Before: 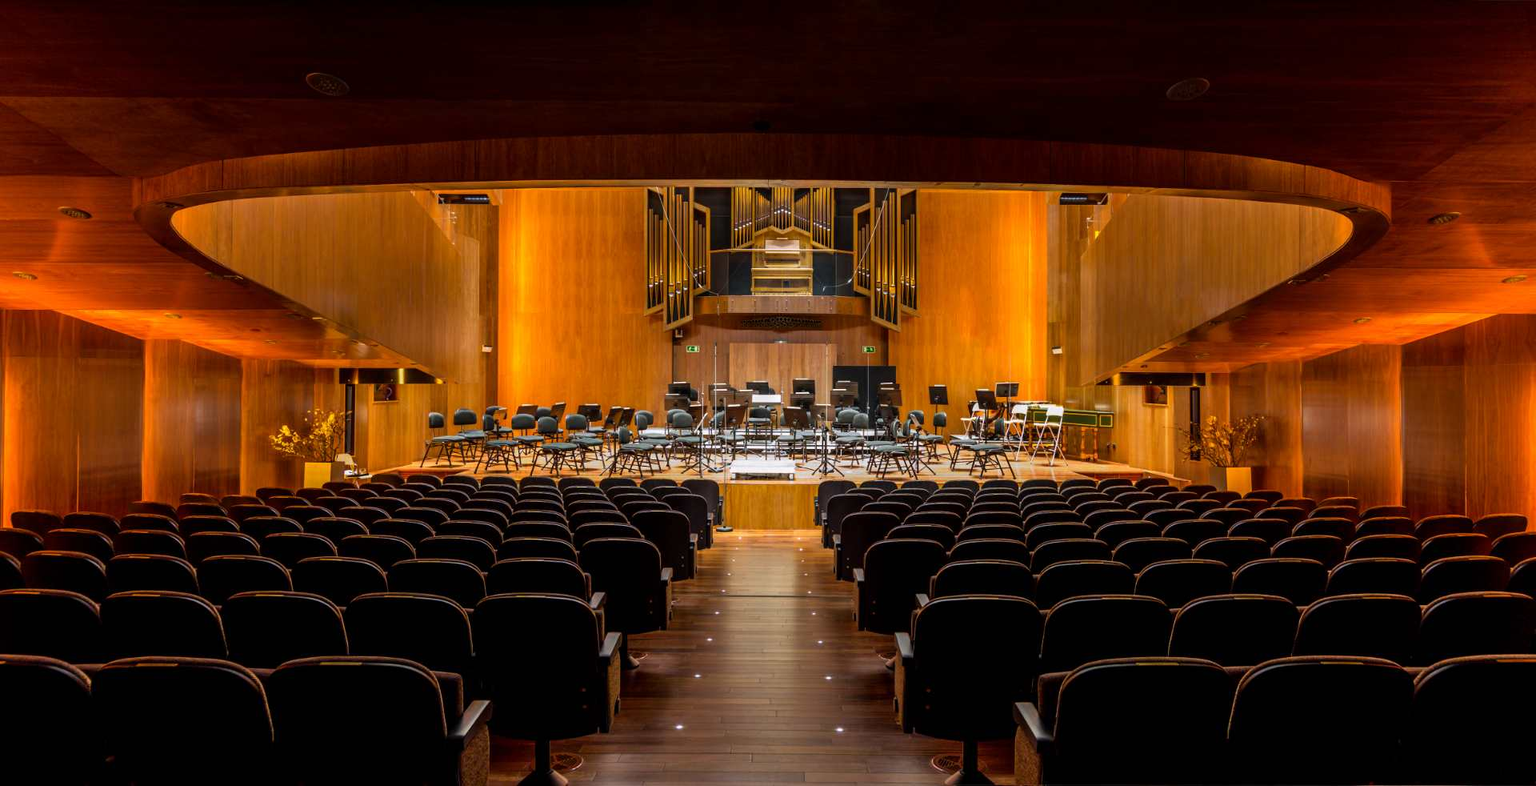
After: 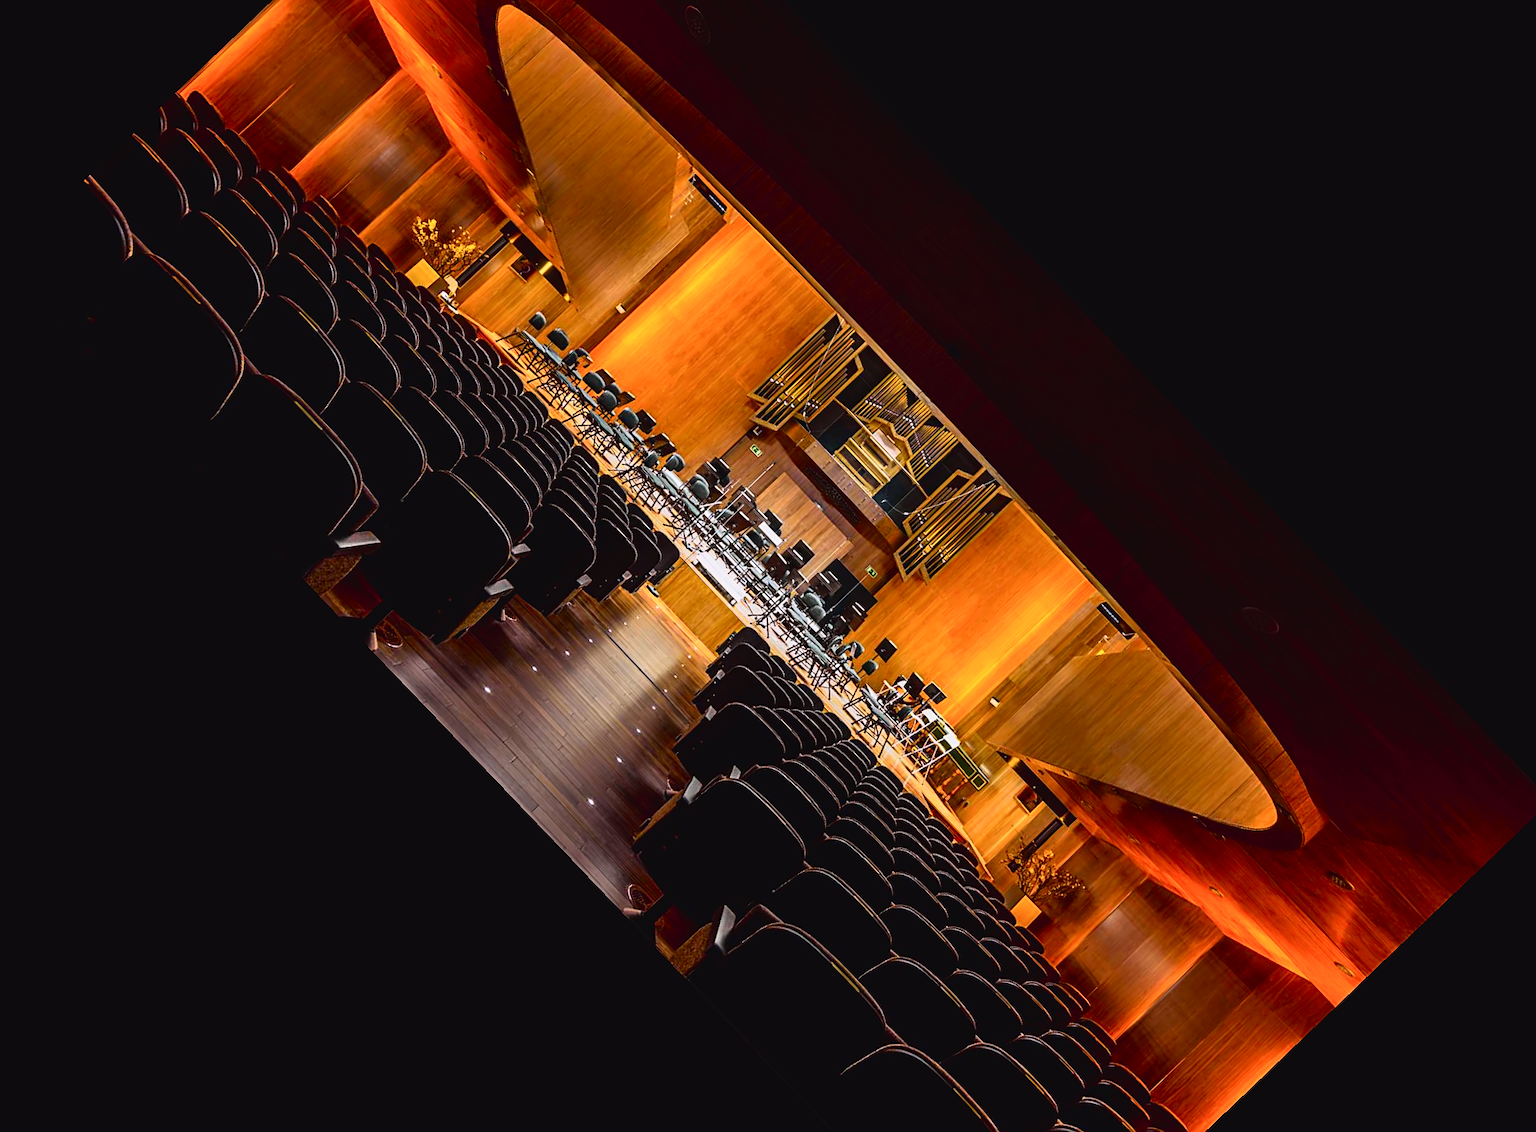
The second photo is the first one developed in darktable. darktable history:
crop and rotate: angle -46.26°, top 16.234%, right 0.912%, bottom 11.704%
sharpen: on, module defaults
tone curve: curves: ch0 [(0, 0.031) (0.139, 0.084) (0.311, 0.278) (0.495, 0.544) (0.718, 0.816) (0.841, 0.909) (1, 0.967)]; ch1 [(0, 0) (0.272, 0.249) (0.388, 0.385) (0.469, 0.456) (0.495, 0.497) (0.538, 0.545) (0.578, 0.595) (0.707, 0.778) (1, 1)]; ch2 [(0, 0) (0.125, 0.089) (0.353, 0.329) (0.443, 0.408) (0.502, 0.499) (0.557, 0.531) (0.608, 0.631) (1, 1)], color space Lab, independent channels, preserve colors none
contrast brightness saturation: saturation -0.1
